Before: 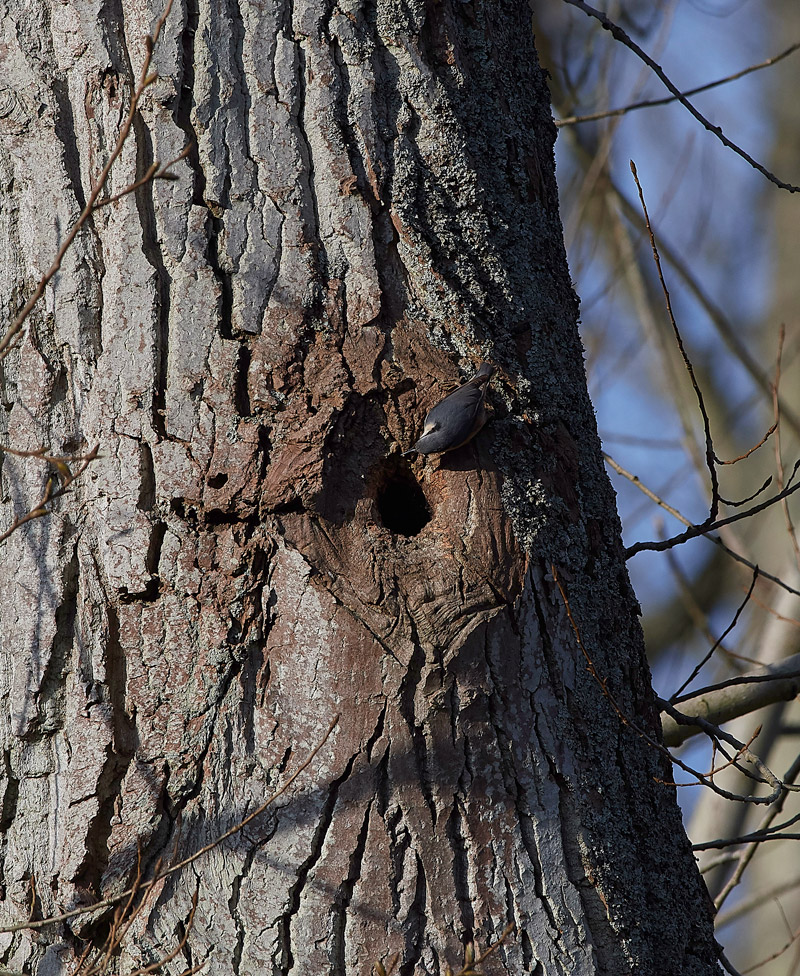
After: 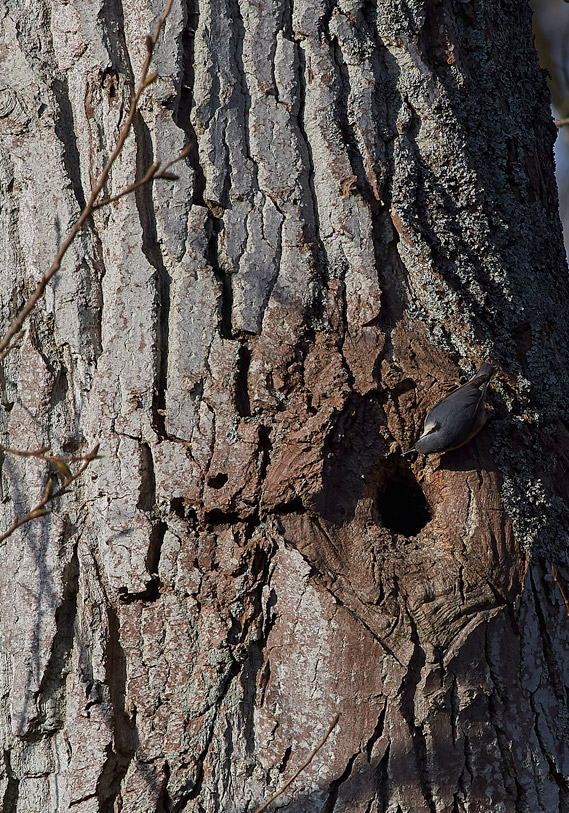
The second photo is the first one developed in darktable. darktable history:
crop: right 28.817%, bottom 16.612%
